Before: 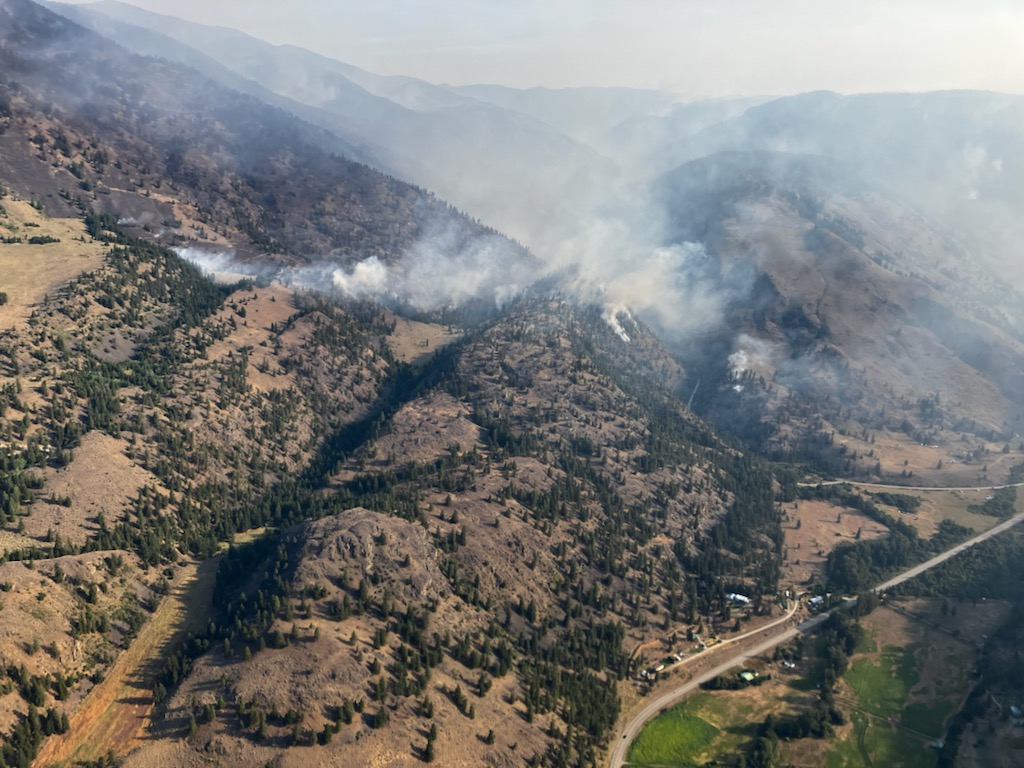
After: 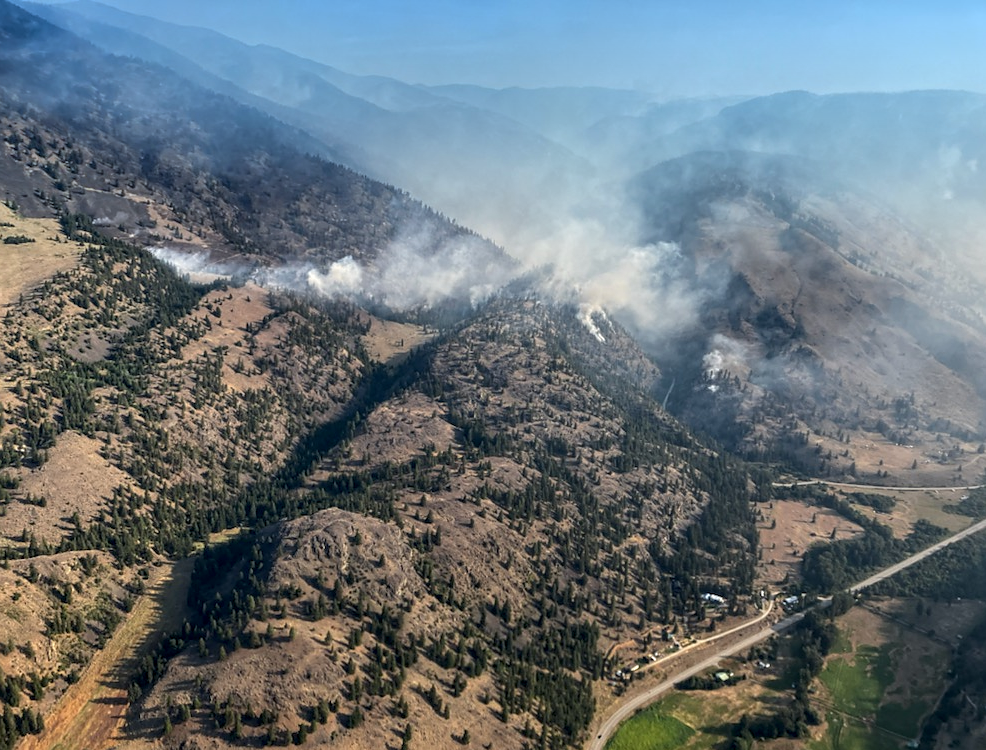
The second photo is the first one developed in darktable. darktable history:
crop and rotate: left 2.536%, right 1.107%, bottom 2.246%
sharpen: radius 1.458, amount 0.398, threshold 1.271
local contrast: detail 130%
graduated density: density 2.02 EV, hardness 44%, rotation 0.374°, offset 8.21, hue 208.8°, saturation 97%
